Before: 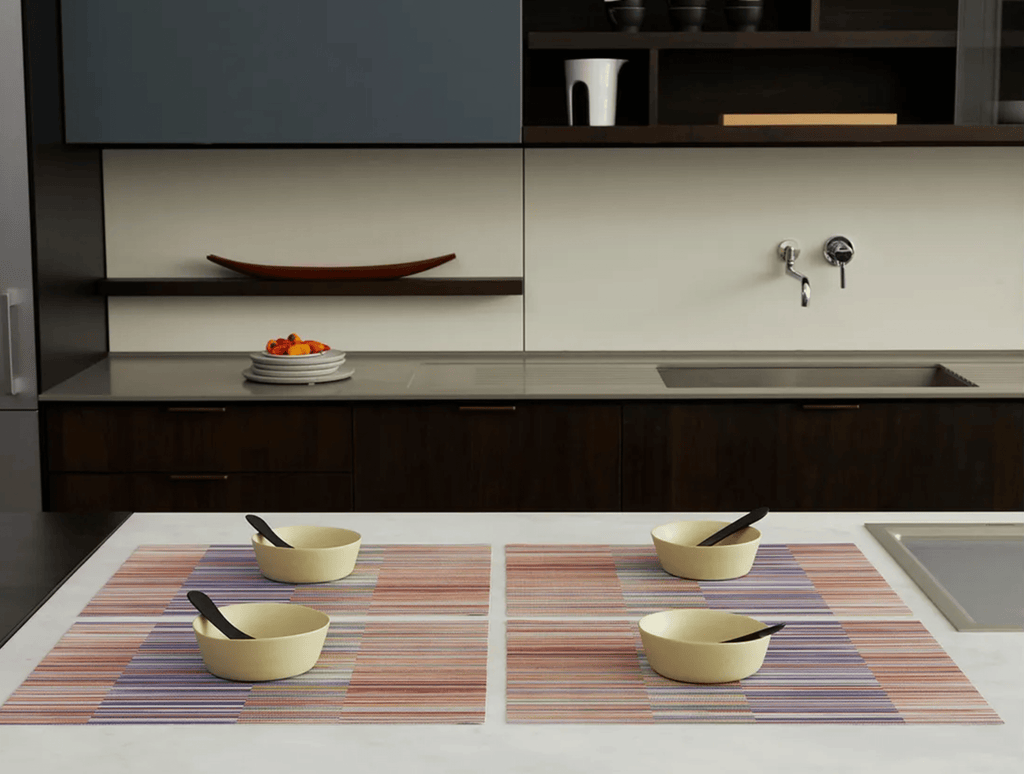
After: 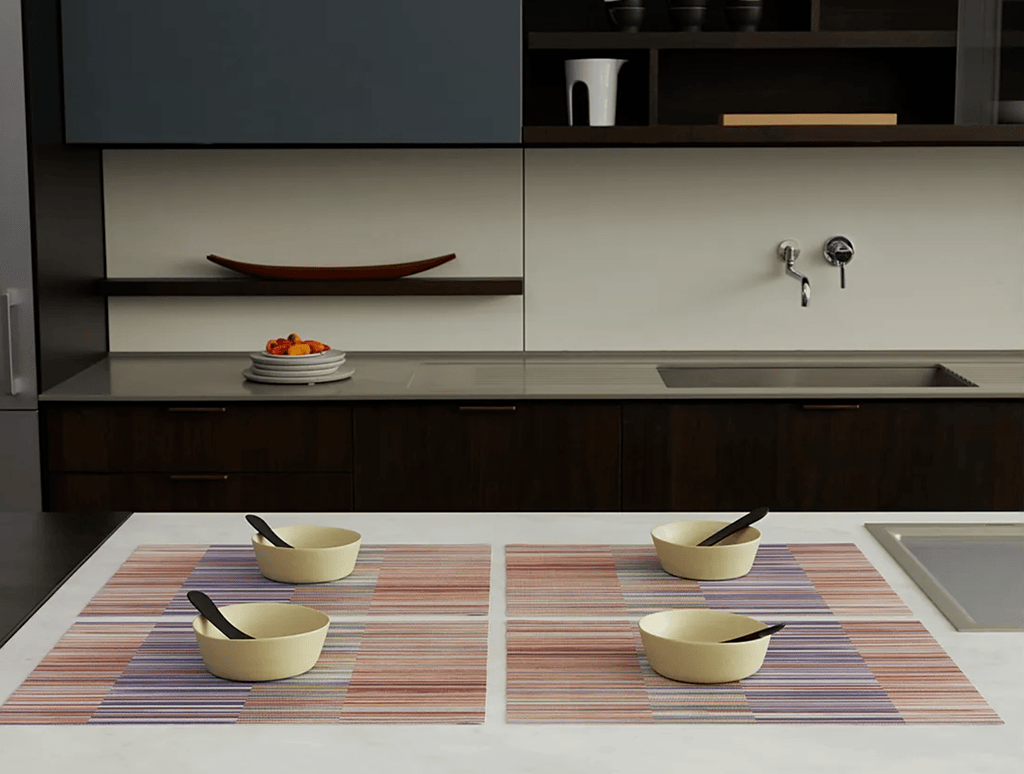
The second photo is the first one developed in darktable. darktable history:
graduated density: on, module defaults
sharpen: amount 0.2
